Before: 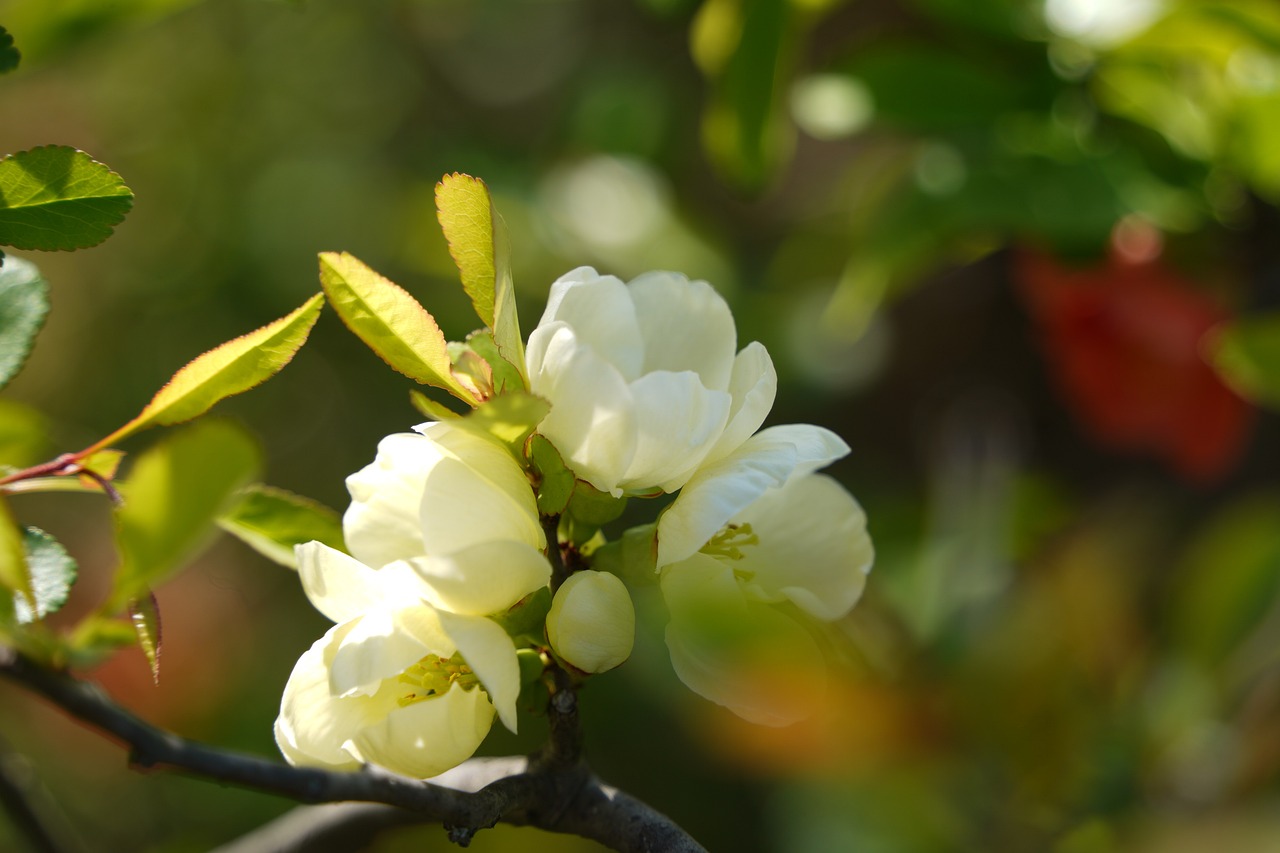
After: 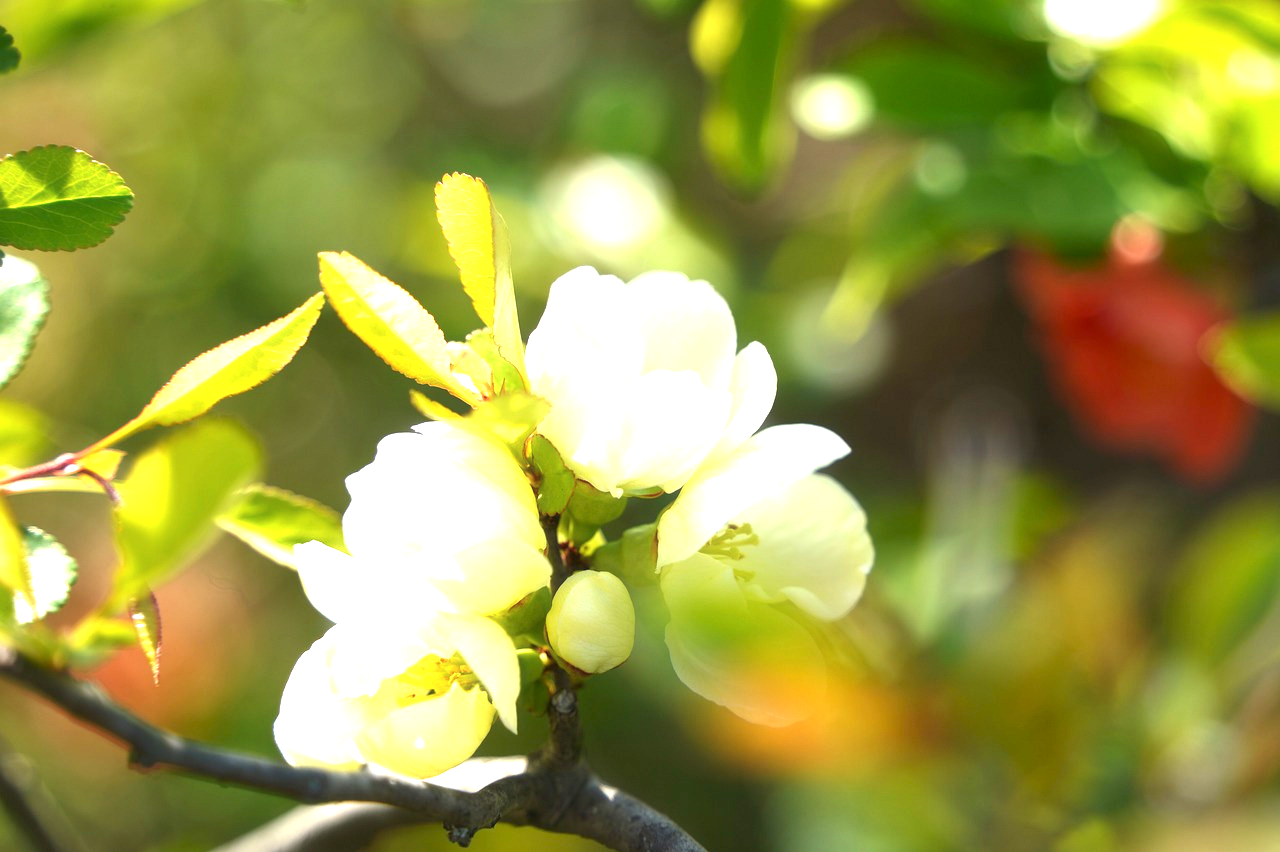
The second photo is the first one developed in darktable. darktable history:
haze removal: strength -0.1, adaptive false
exposure: black level correction 0.001, exposure 1.719 EV, compensate exposure bias true, compensate highlight preservation false
crop: bottom 0.071%
